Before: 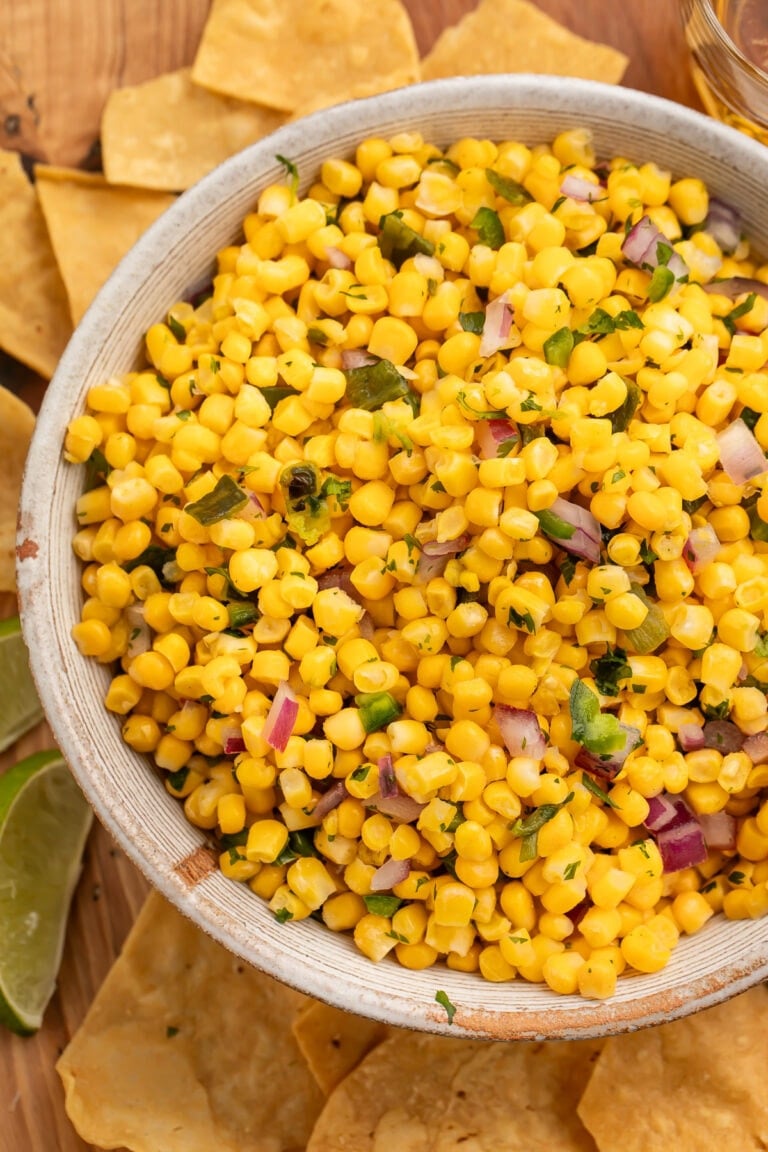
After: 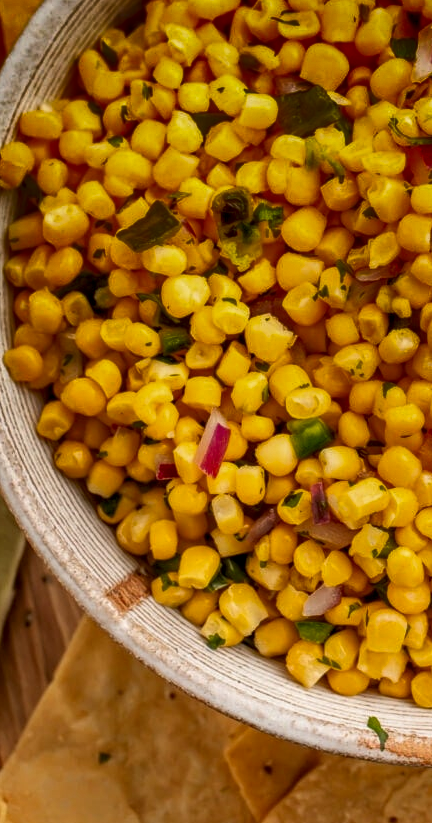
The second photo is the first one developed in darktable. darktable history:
shadows and highlights: radius 123.98, shadows 100, white point adjustment -3, highlights -100, highlights color adjustment 89.84%, soften with gaussian
crop: left 8.966%, top 23.852%, right 34.699%, bottom 4.703%
white balance: emerald 1
local contrast: detail 130%
